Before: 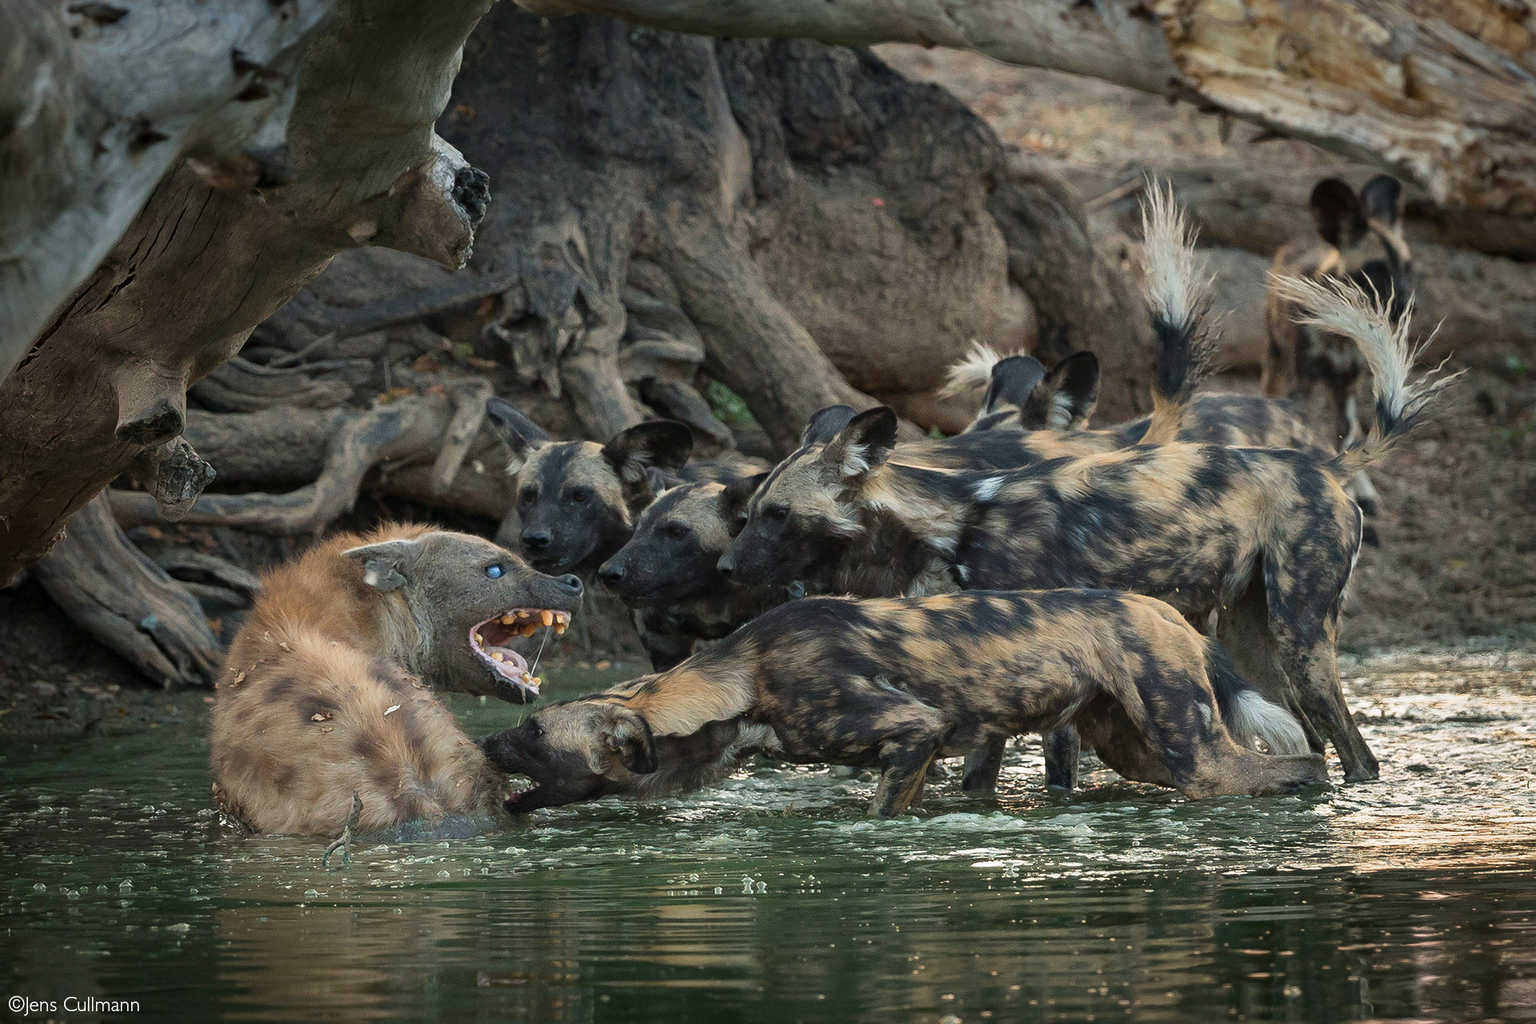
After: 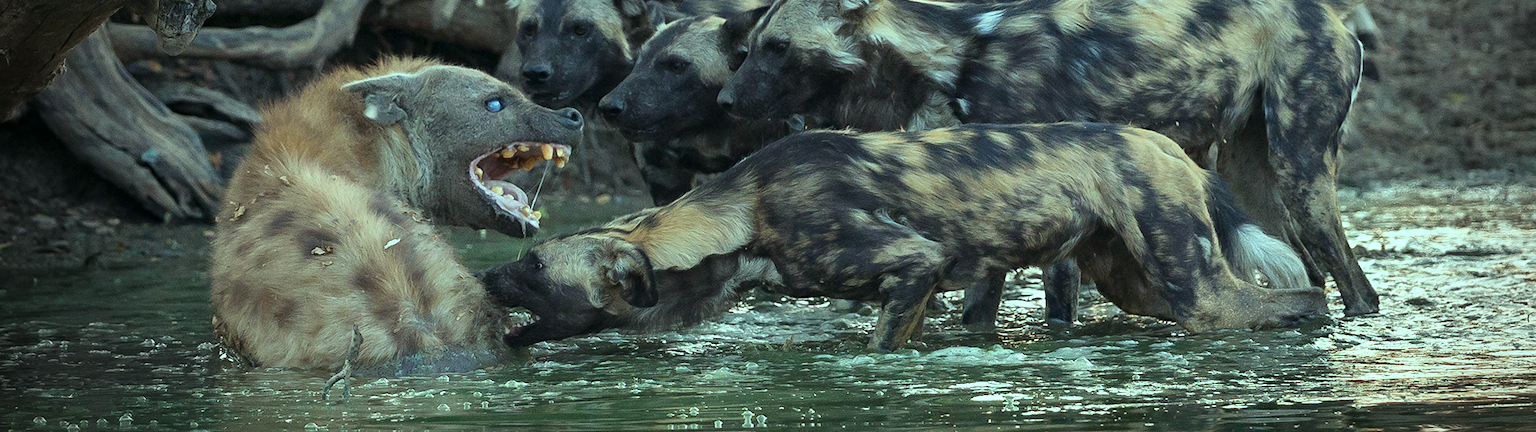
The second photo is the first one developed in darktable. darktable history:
color balance: mode lift, gamma, gain (sRGB), lift [0.997, 0.979, 1.021, 1.011], gamma [1, 1.084, 0.916, 0.998], gain [1, 0.87, 1.13, 1.101], contrast 4.55%, contrast fulcrum 38.24%, output saturation 104.09%
crop: top 45.551%, bottom 12.262%
vignetting: fall-off radius 60.92%
